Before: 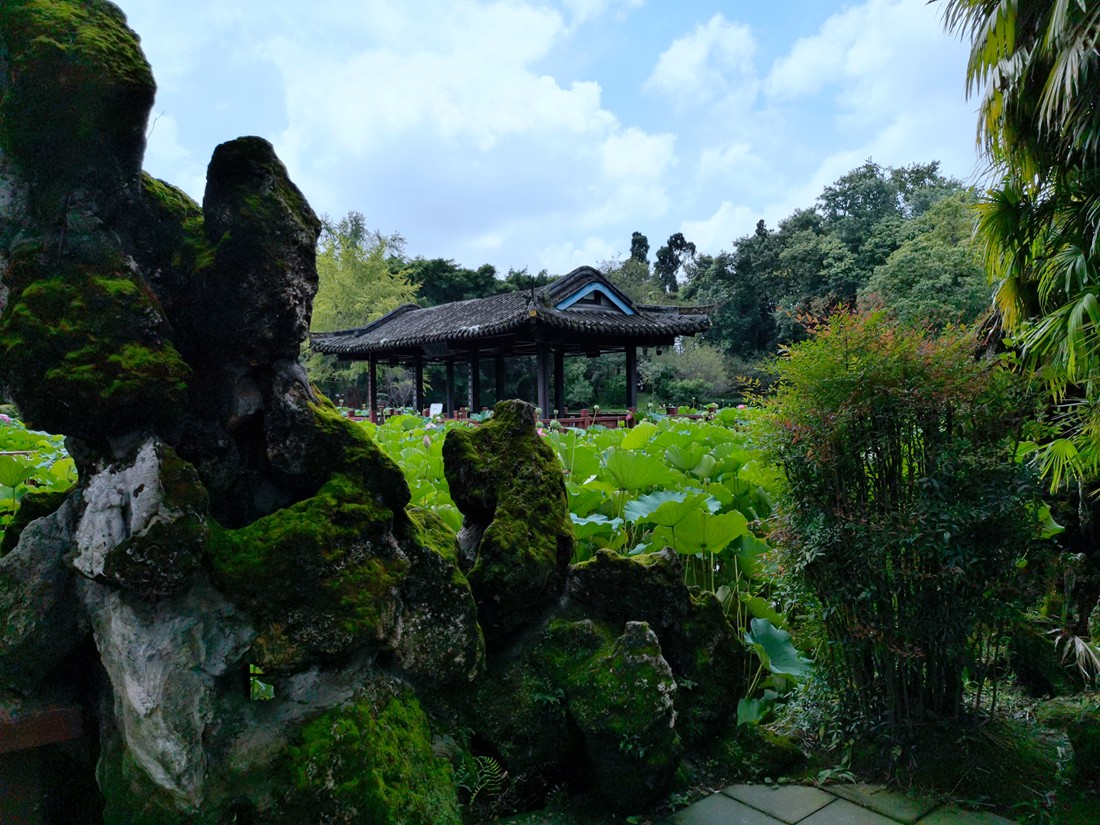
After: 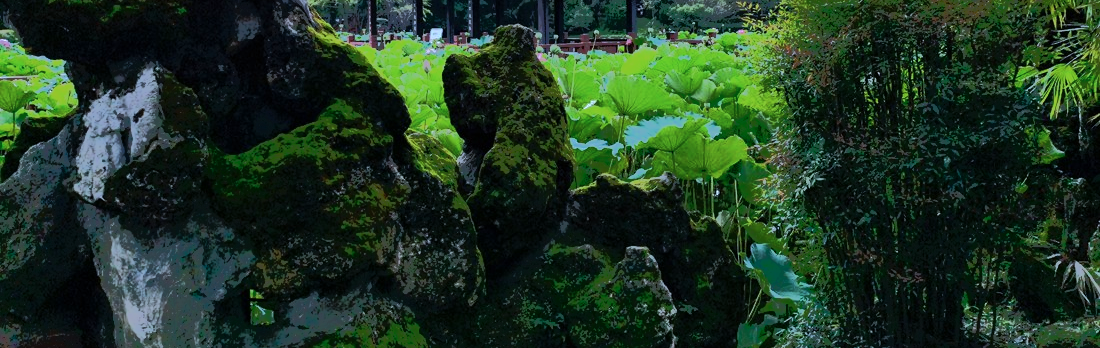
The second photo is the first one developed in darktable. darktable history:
crop: top 45.457%, bottom 12.258%
color calibration: x 0.37, y 0.382, temperature 4318.92 K, saturation algorithm version 1 (2020)
tone equalizer: -7 EV -0.615 EV, -6 EV 0.99 EV, -5 EV -0.463 EV, -4 EV 0.446 EV, -3 EV 0.436 EV, -2 EV 0.153 EV, -1 EV -0.132 EV, +0 EV -0.412 EV, edges refinement/feathering 500, mask exposure compensation -1.57 EV, preserve details no
